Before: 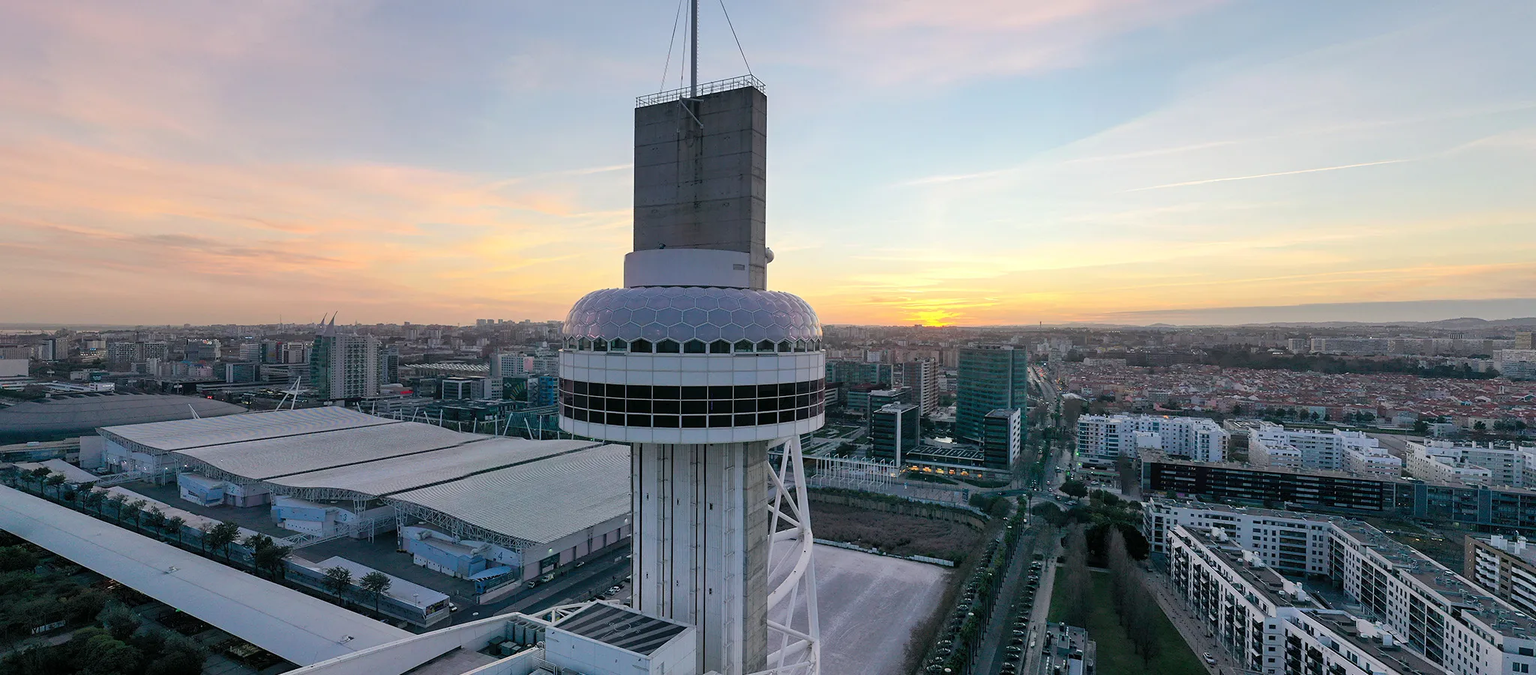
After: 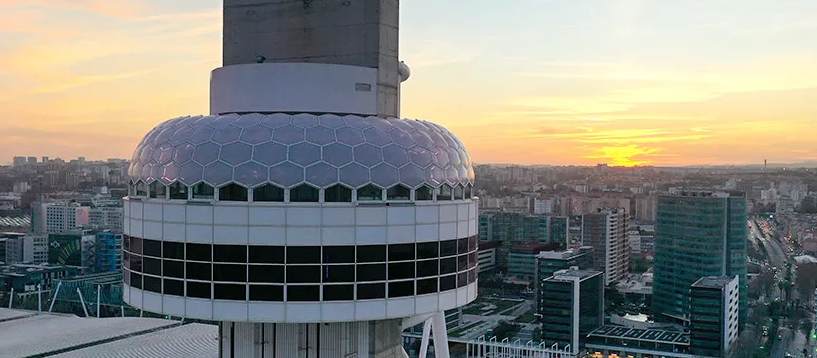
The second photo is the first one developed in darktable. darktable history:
crop: left 30.389%, top 29.955%, right 29.674%, bottom 30.255%
